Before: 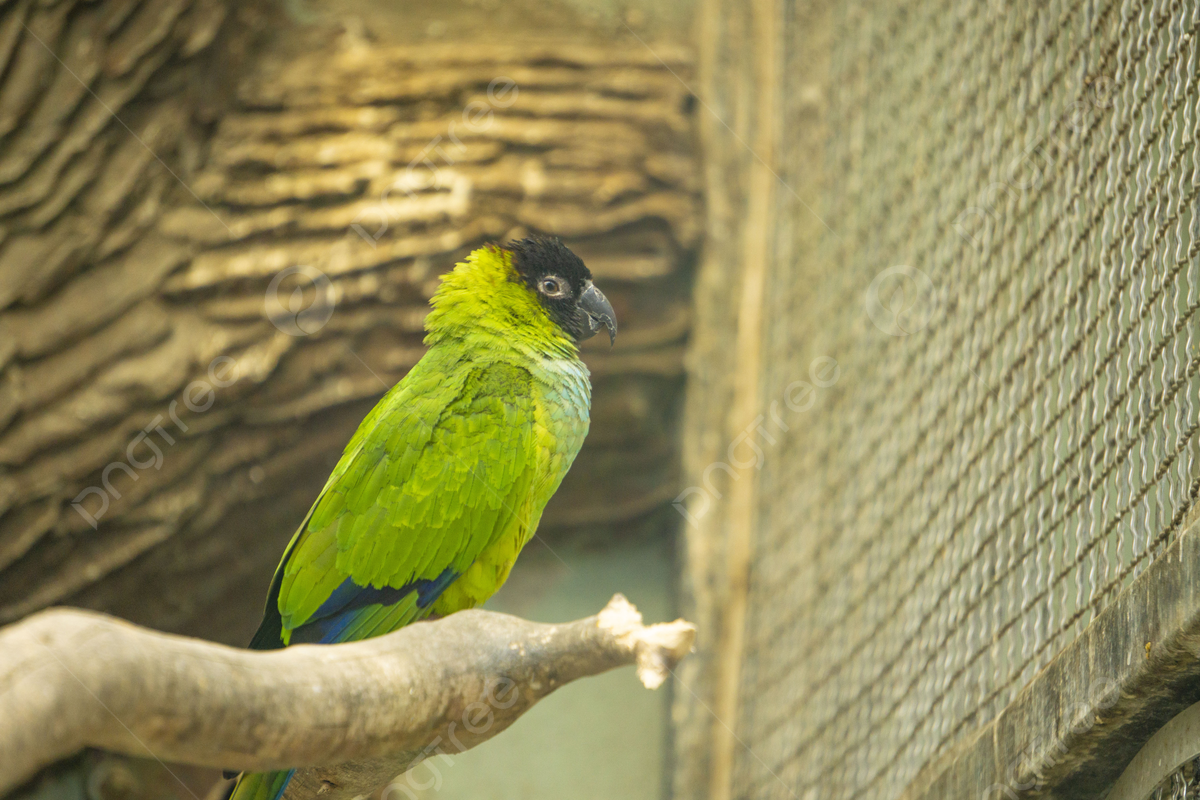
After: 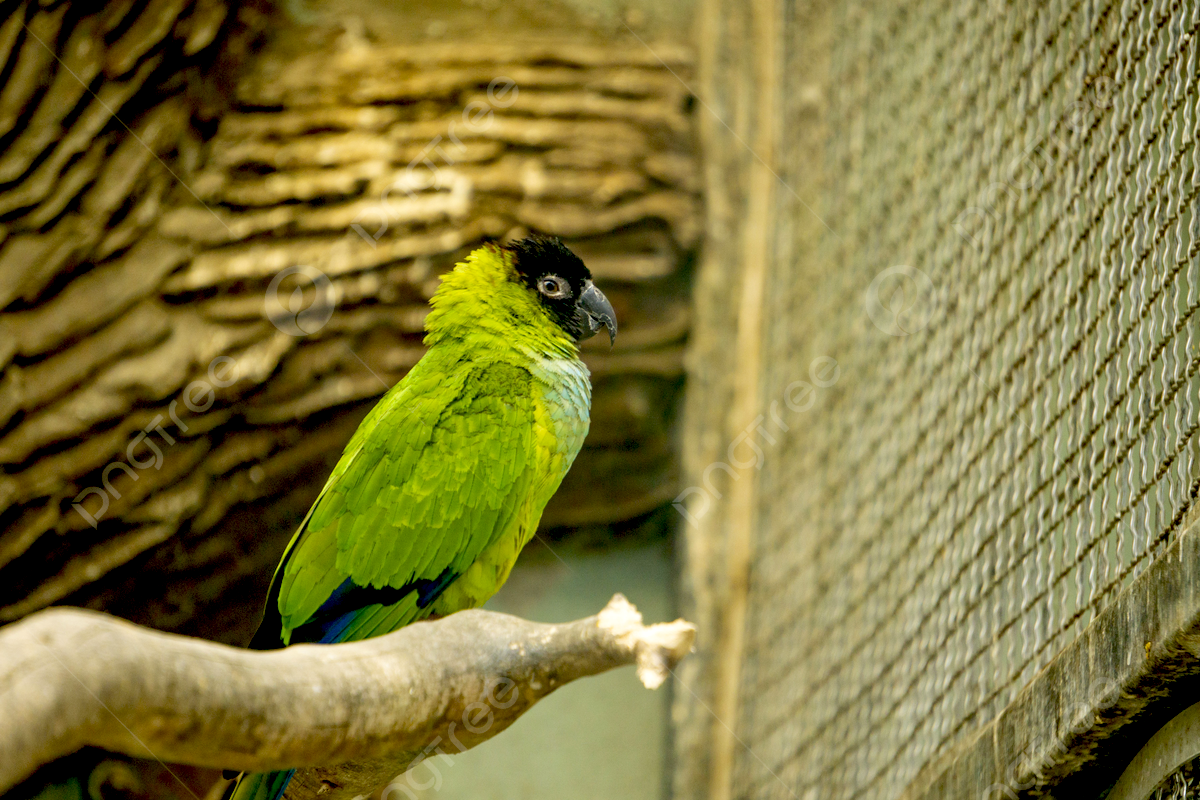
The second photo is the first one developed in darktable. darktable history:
contrast equalizer: y [[0.509, 0.517, 0.523, 0.523, 0.517, 0.509], [0.5 ×6], [0.5 ×6], [0 ×6], [0 ×6]]
exposure: black level correction 0.056, exposure -0.039 EV, compensate highlight preservation false
